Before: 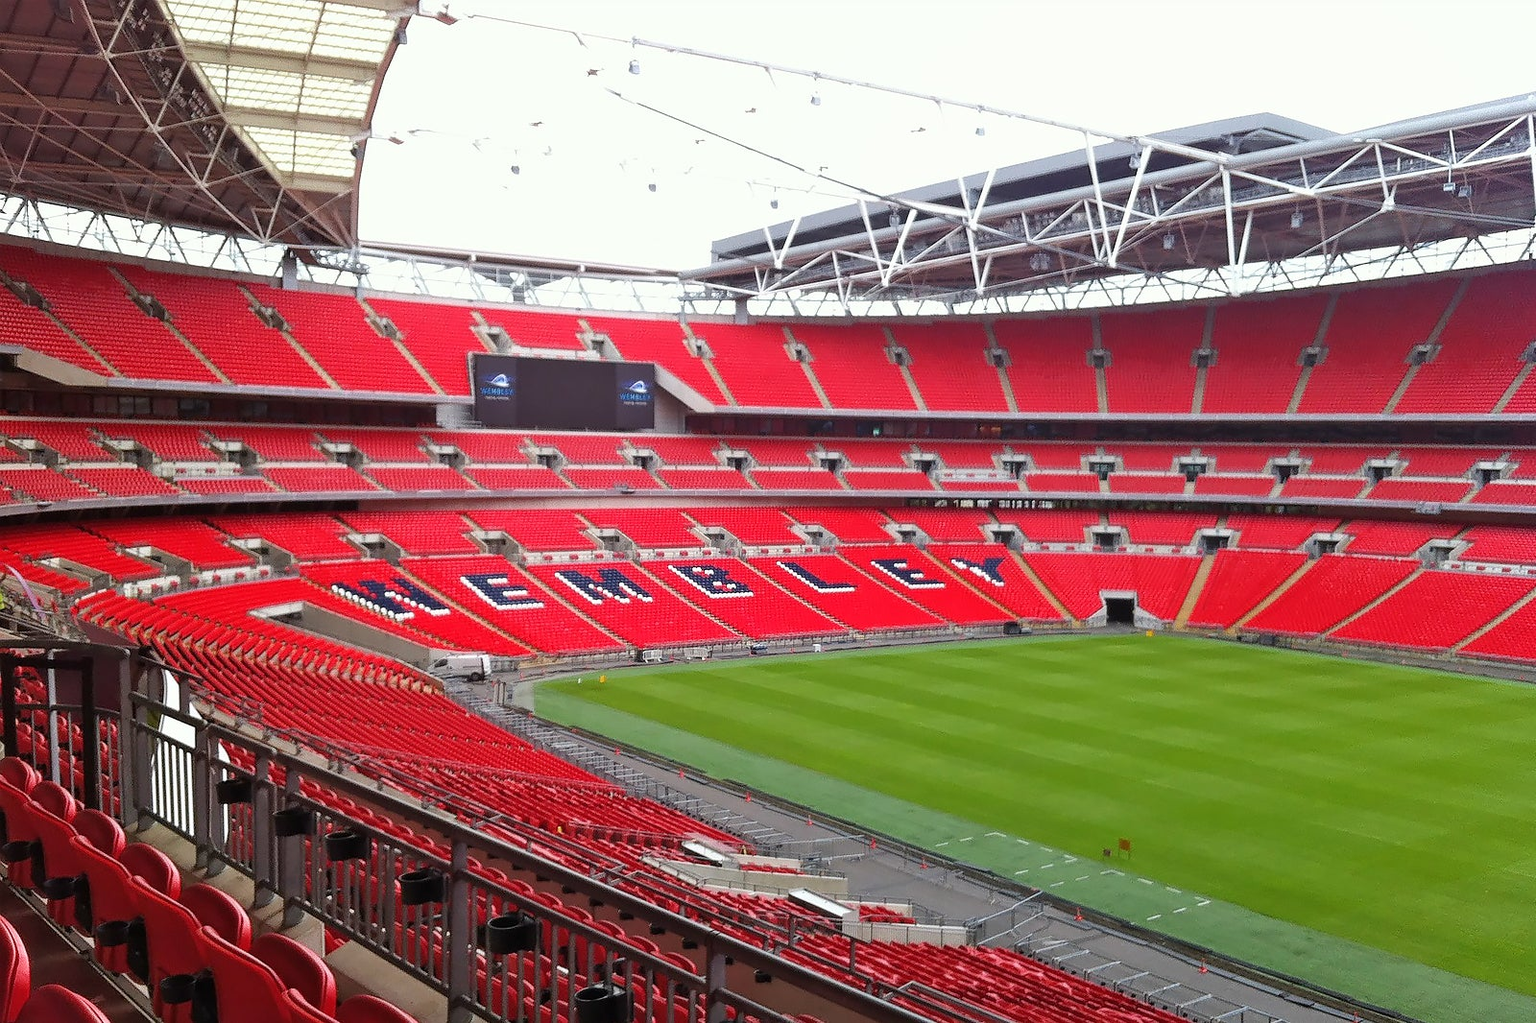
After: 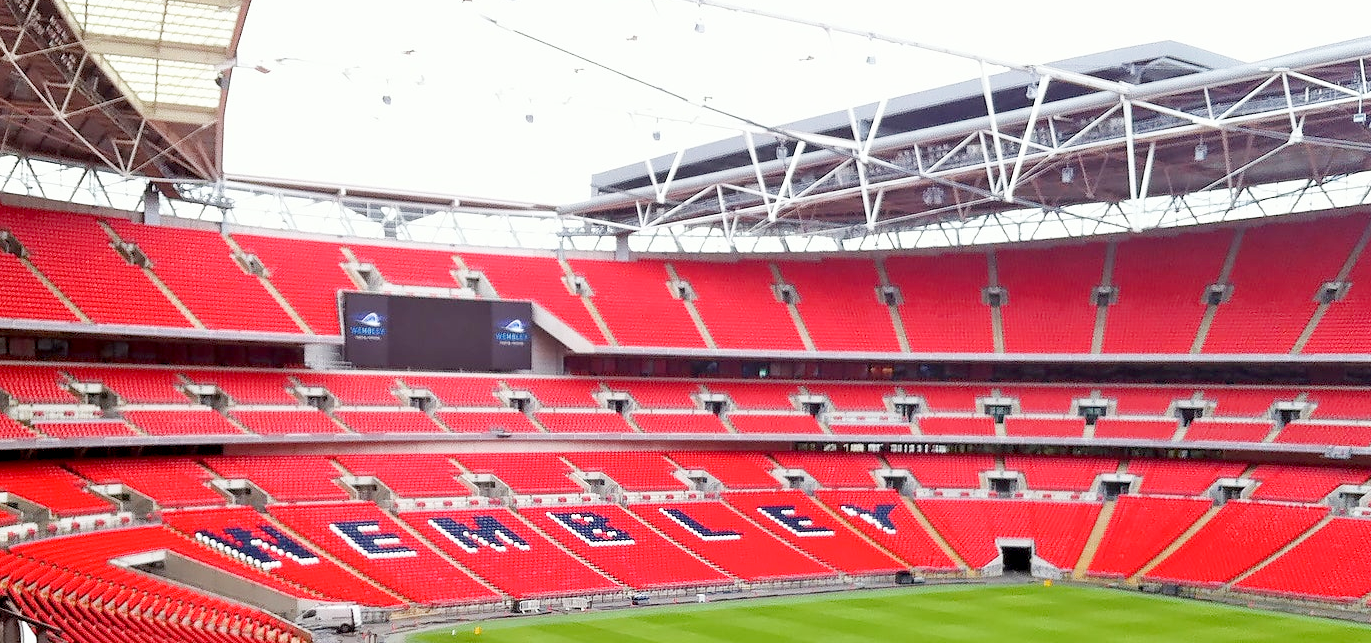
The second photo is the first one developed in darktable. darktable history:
crop and rotate: left 9.377%, top 7.312%, right 4.923%, bottom 32.289%
base curve: curves: ch0 [(0, 0) (0.204, 0.334) (0.55, 0.733) (1, 1)], preserve colors none
exposure: black level correction 0.007, compensate highlight preservation false
